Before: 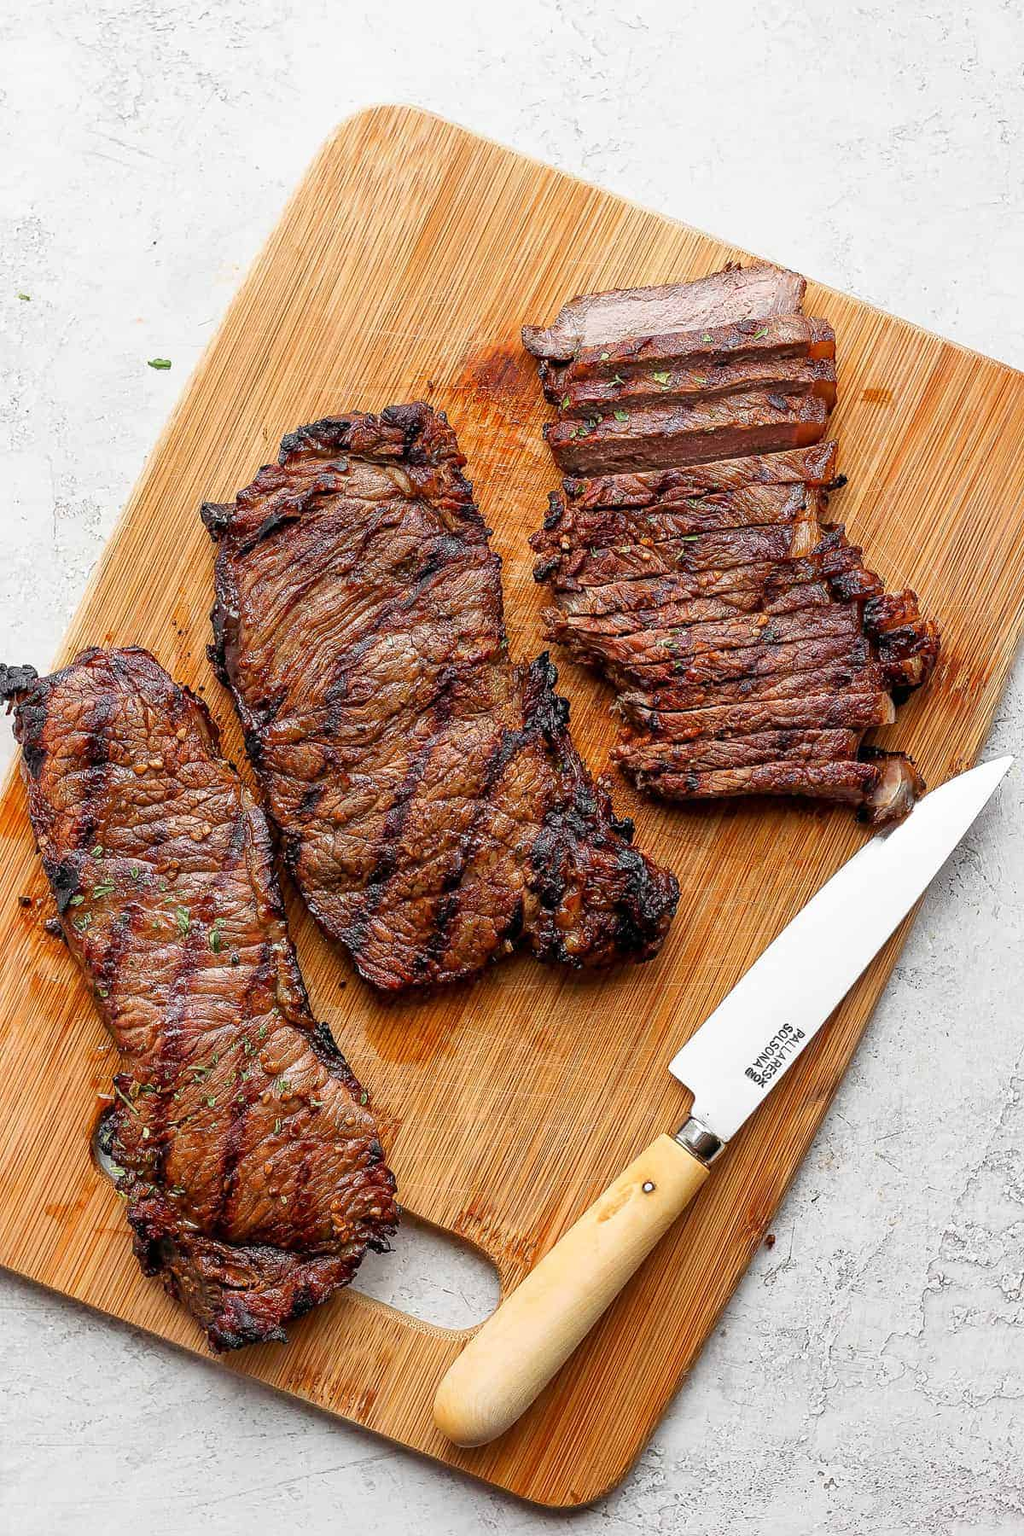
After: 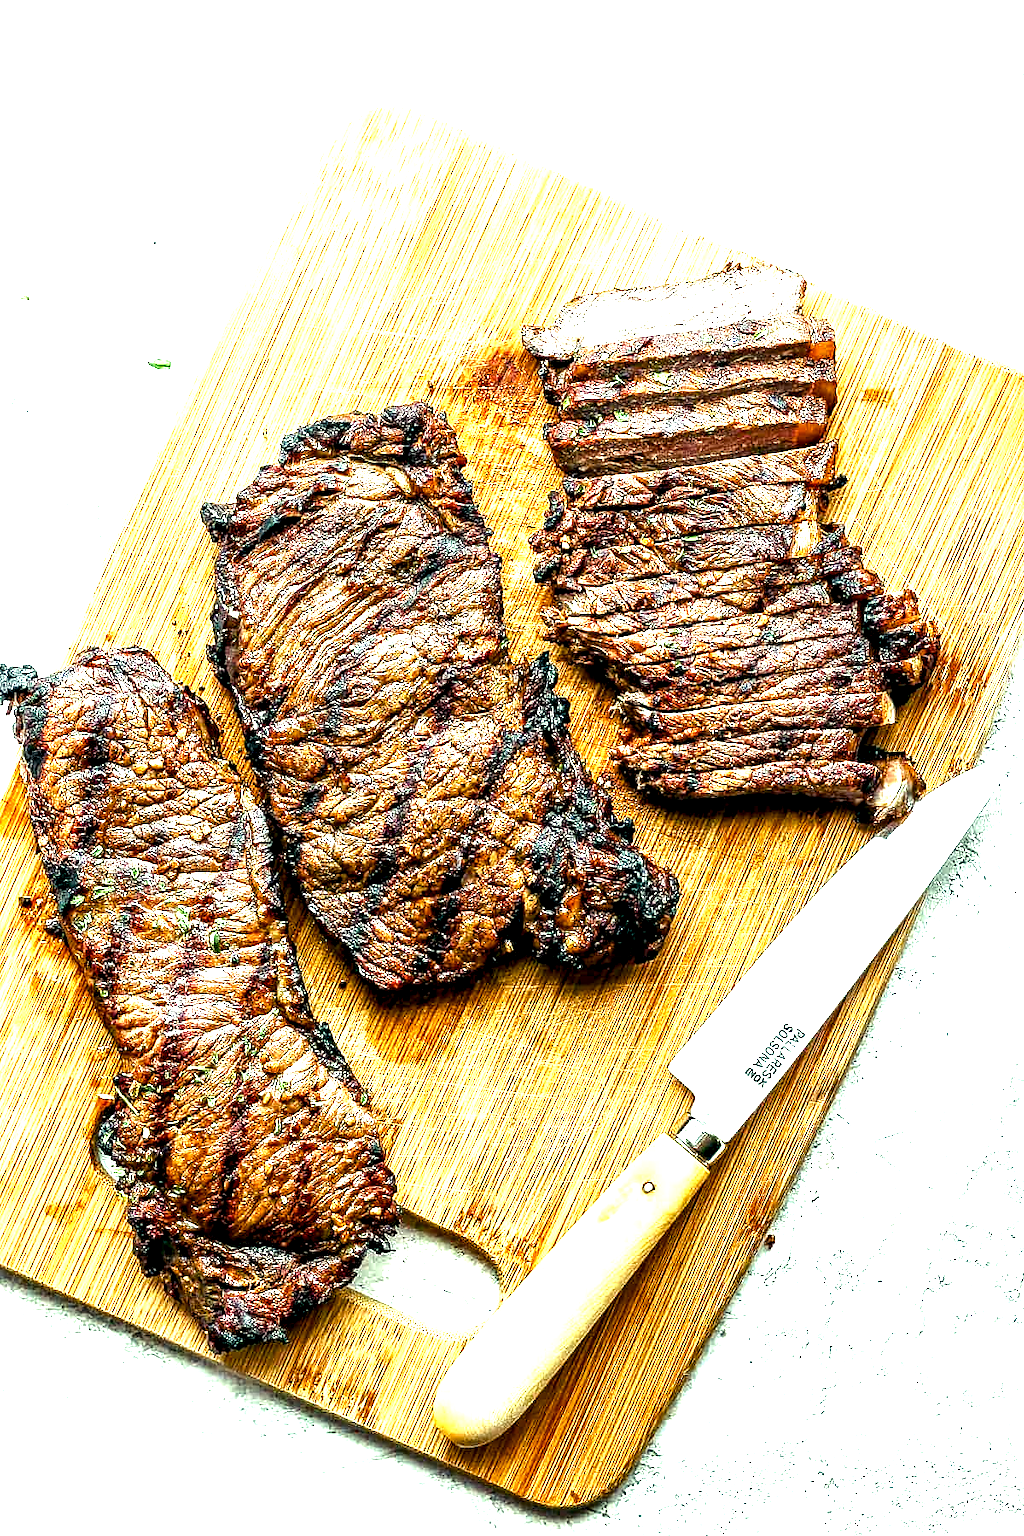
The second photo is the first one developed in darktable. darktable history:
local contrast: highlights 80%, shadows 57%, detail 175%, midtone range 0.602
color balance rgb: shadows lift › luminance -7.7%, shadows lift › chroma 2.13%, shadows lift › hue 165.27°, power › luminance -7.77%, power › chroma 1.1%, power › hue 215.88°, highlights gain › luminance 15.15%, highlights gain › chroma 7%, highlights gain › hue 125.57°, global offset › luminance -0.33%, global offset › chroma 0.11%, global offset › hue 165.27°, perceptual saturation grading › global saturation 24.42%, perceptual saturation grading › highlights -24.42%, perceptual saturation grading › mid-tones 24.42%, perceptual saturation grading › shadows 40%, perceptual brilliance grading › global brilliance -5%, perceptual brilliance grading › highlights 24.42%, perceptual brilliance grading › mid-tones 7%, perceptual brilliance grading › shadows -5%
exposure: black level correction -0.001, exposure 0.9 EV, compensate exposure bias true, compensate highlight preservation false
